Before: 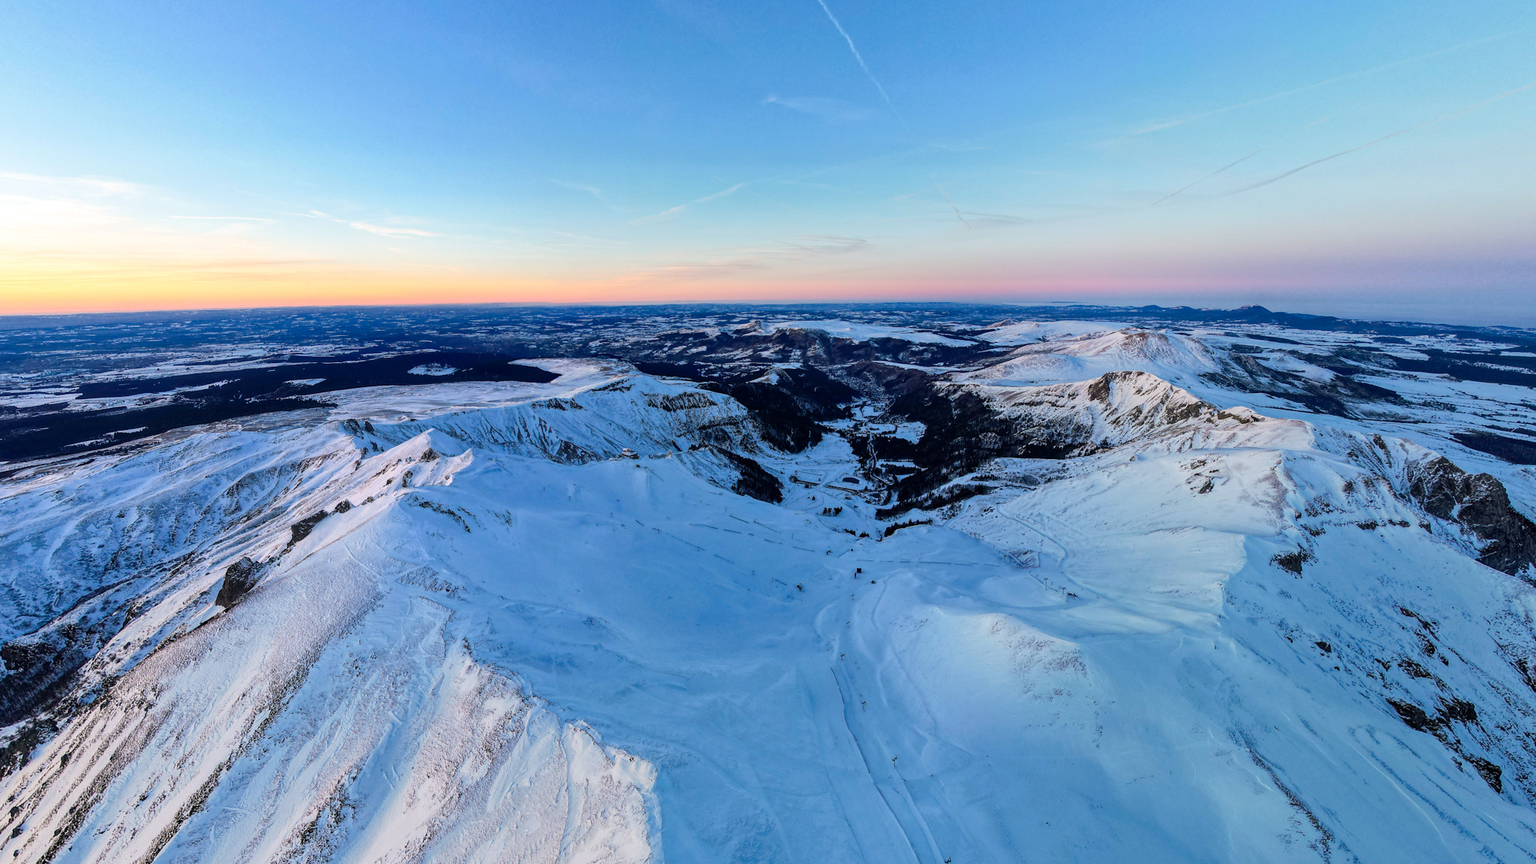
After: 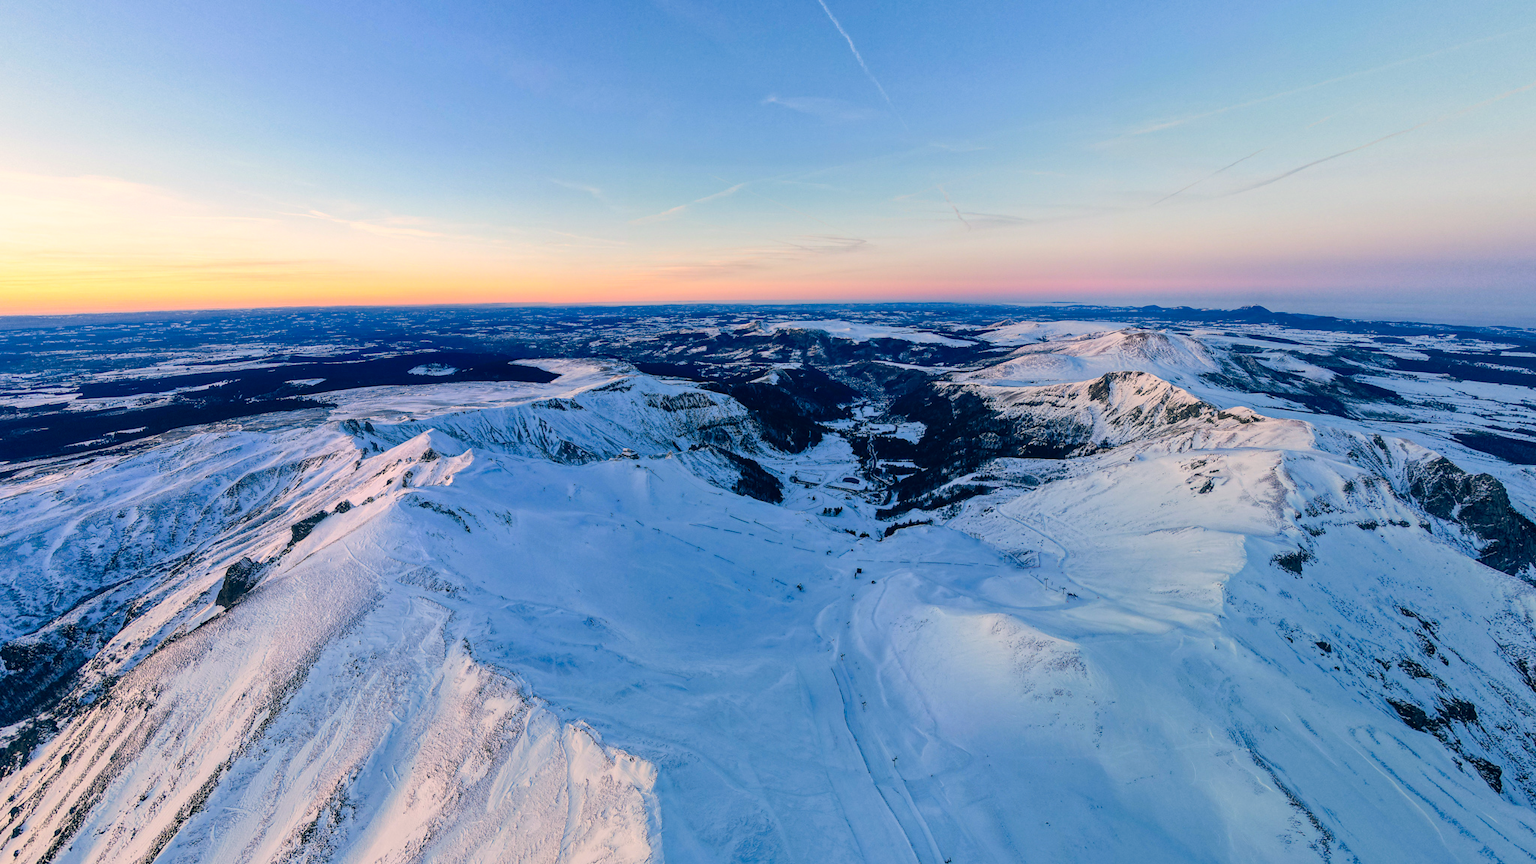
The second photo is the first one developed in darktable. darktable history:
color correction: highlights a* 10.38, highlights b* 14.28, shadows a* -10.21, shadows b* -15.06
